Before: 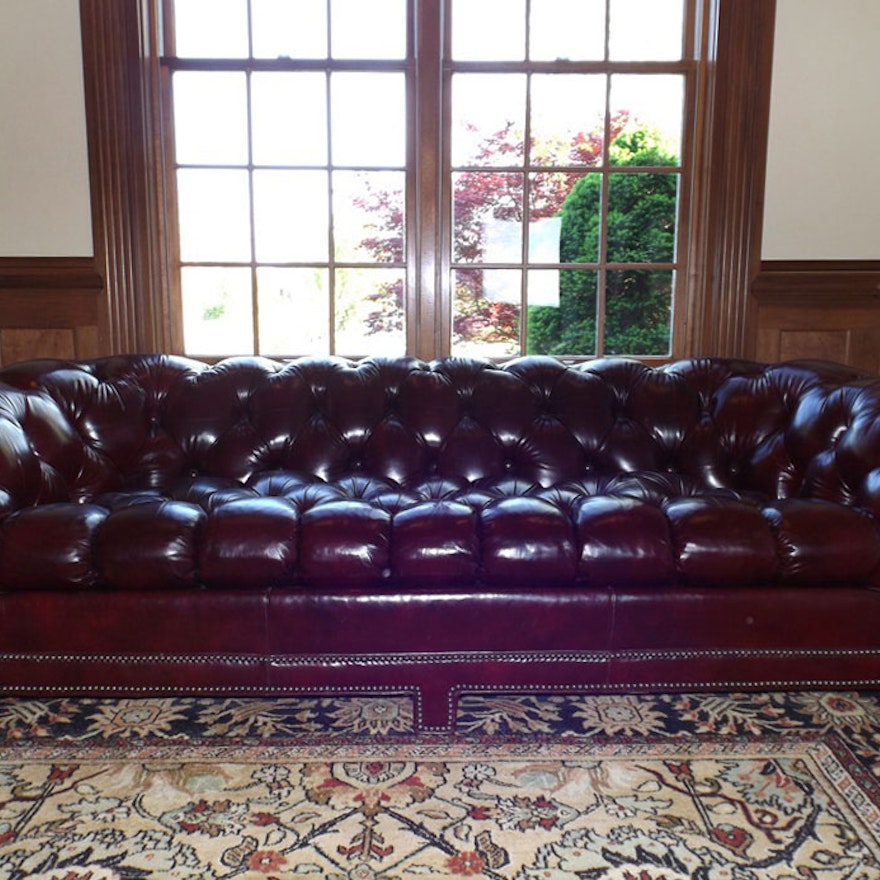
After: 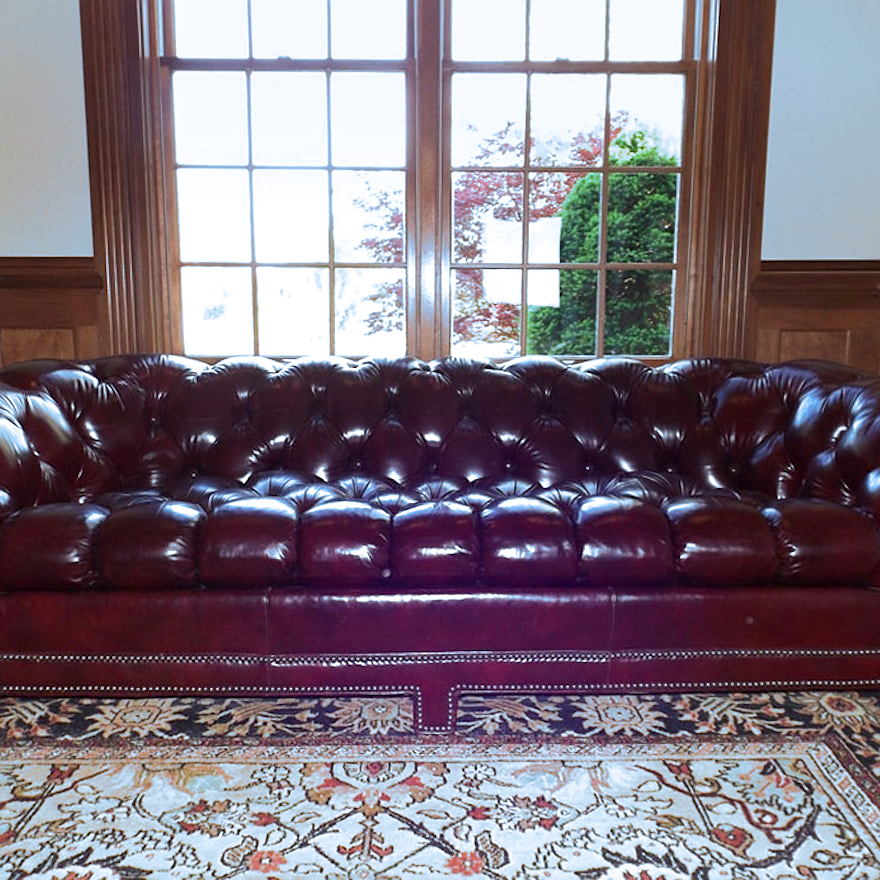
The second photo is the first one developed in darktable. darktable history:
base curve: curves: ch0 [(0, 0) (0.666, 0.806) (1, 1)]
graduated density: on, module defaults
sharpen: radius 1.458, amount 0.398, threshold 1.271
exposure: black level correction 0.001, exposure 0.5 EV, compensate exposure bias true, compensate highlight preservation false
split-toning: shadows › hue 351.18°, shadows › saturation 0.86, highlights › hue 218.82°, highlights › saturation 0.73, balance -19.167
